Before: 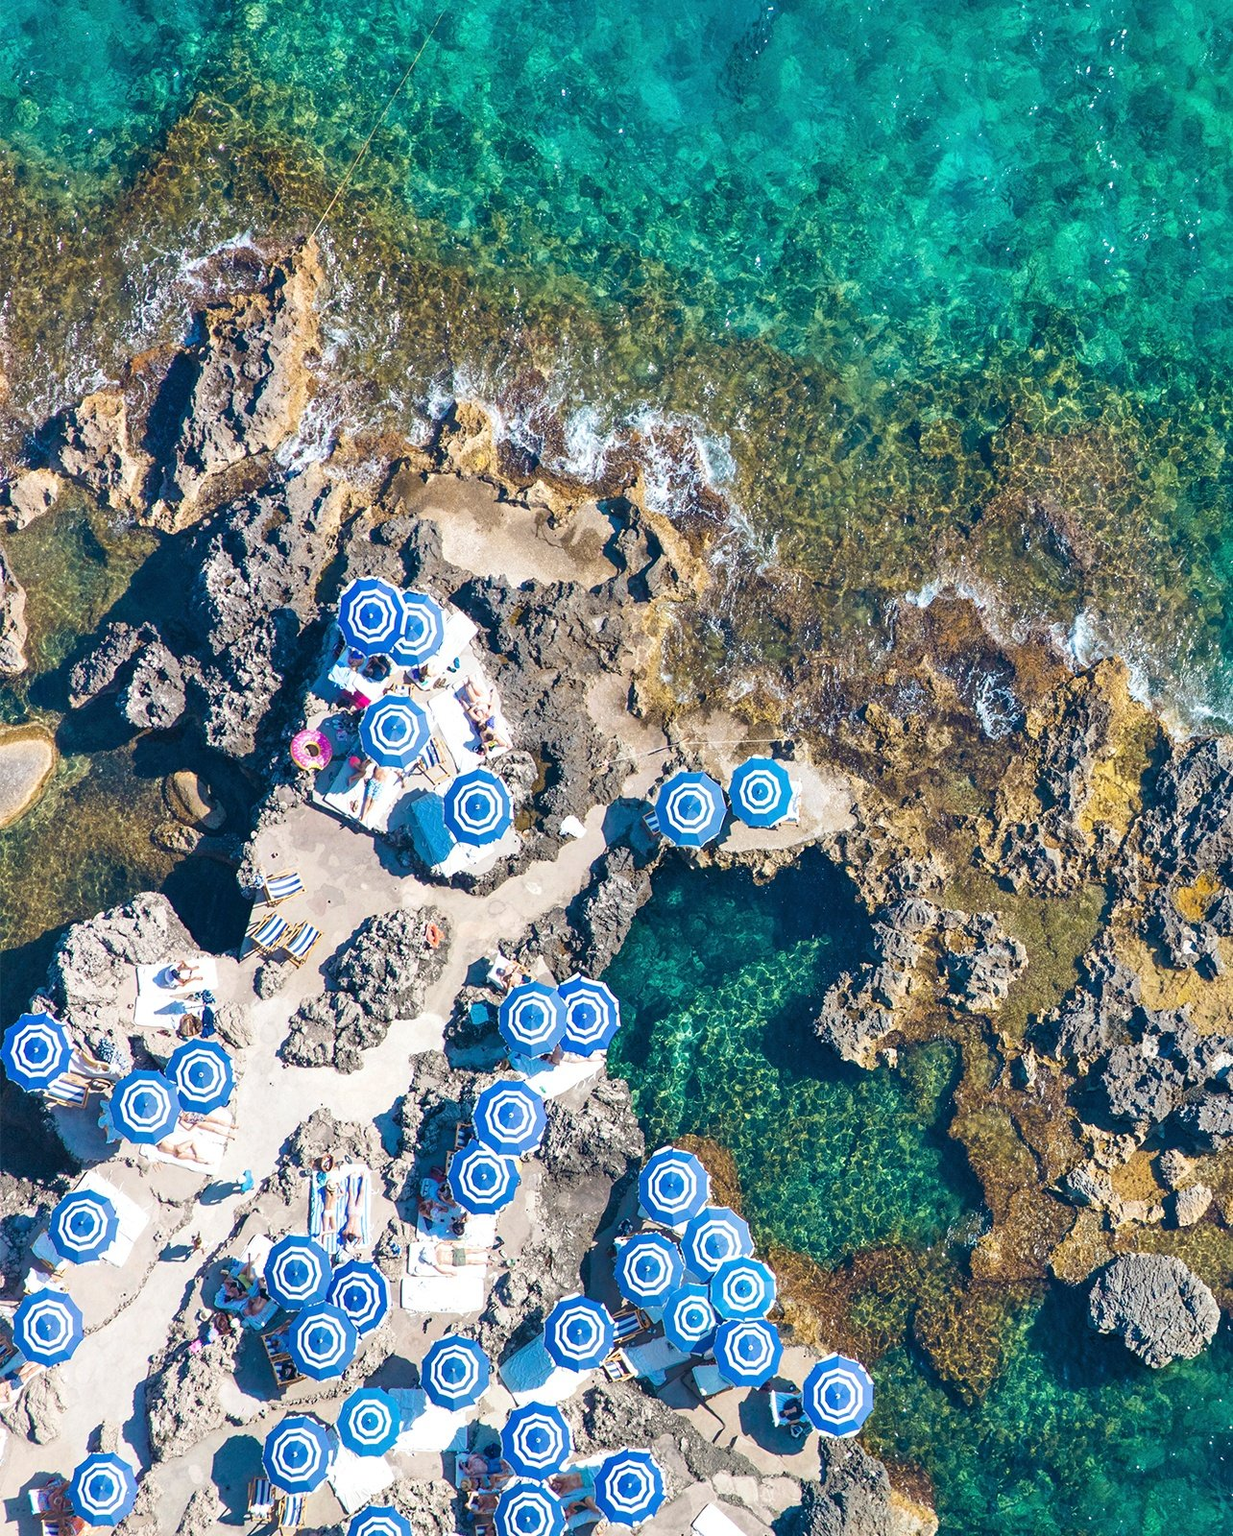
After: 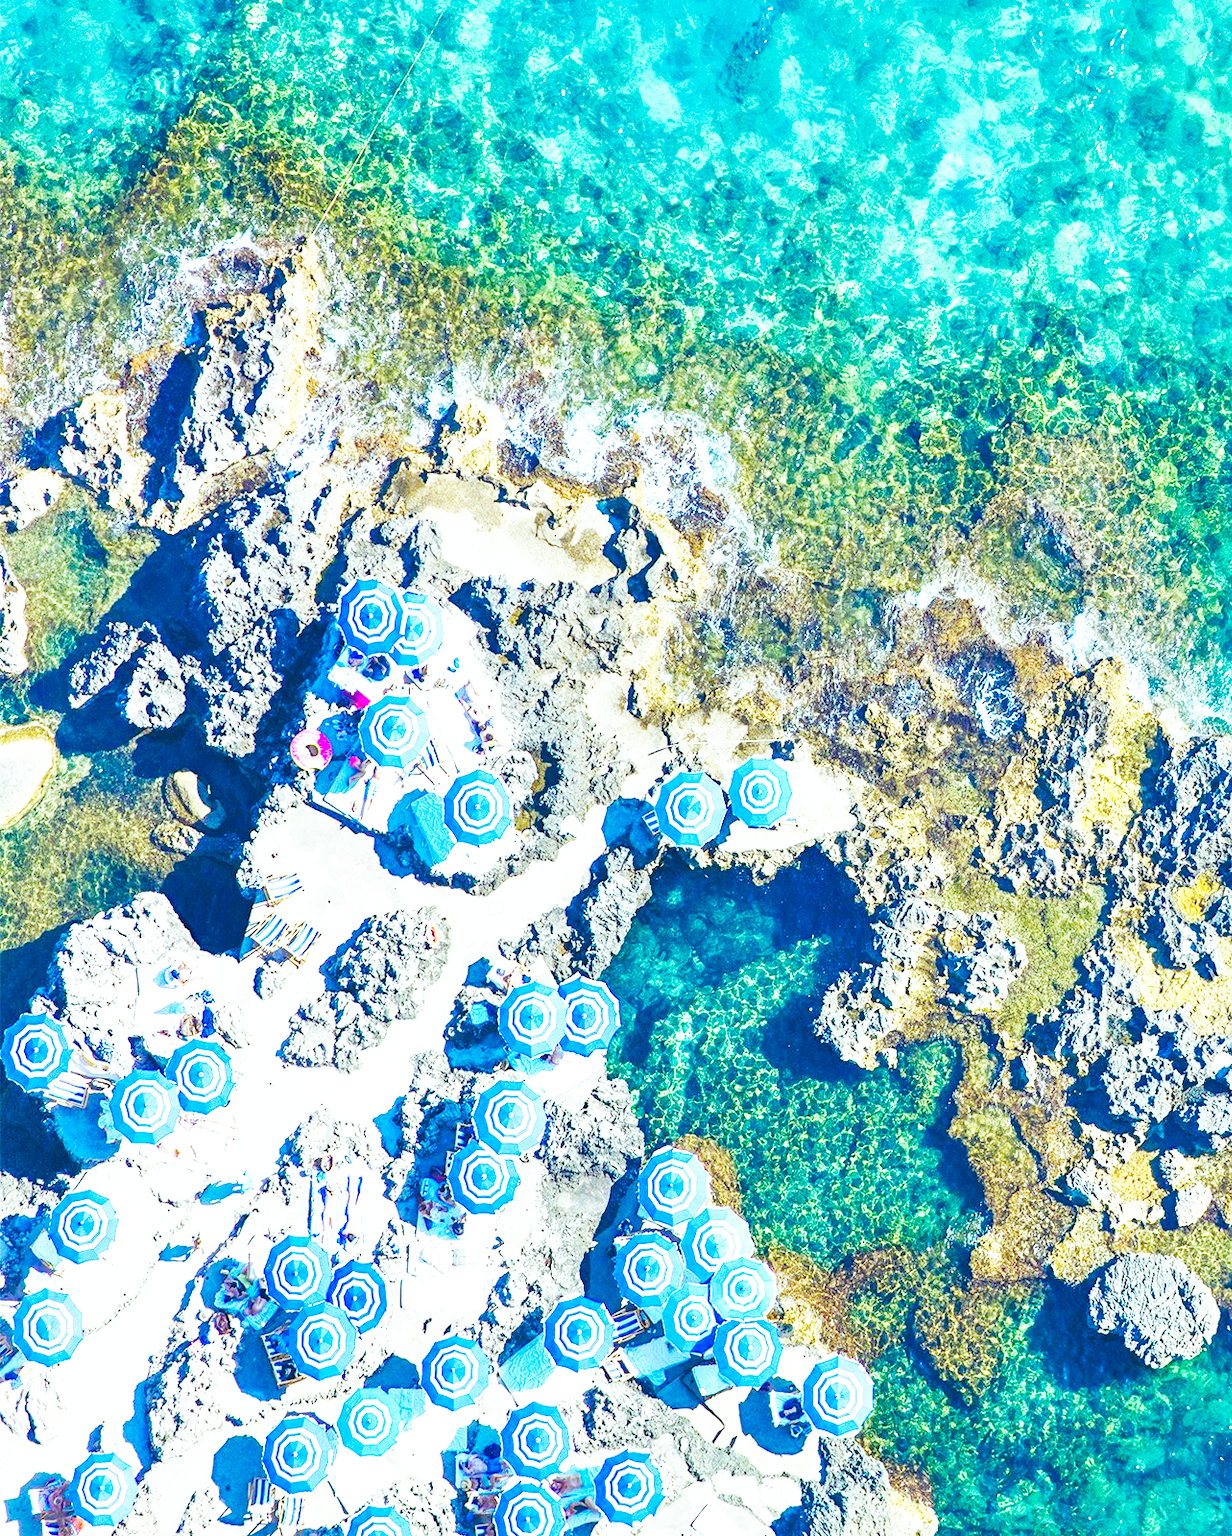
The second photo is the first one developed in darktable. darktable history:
base curve: curves: ch0 [(0, 0) (0.007, 0.004) (0.027, 0.03) (0.046, 0.07) (0.207, 0.54) (0.442, 0.872) (0.673, 0.972) (1, 1)], preserve colors none
color balance: mode lift, gamma, gain (sRGB), lift [0.997, 0.979, 1.021, 1.011], gamma [1, 1.084, 0.916, 0.998], gain [1, 0.87, 1.13, 1.101], contrast 4.55%, contrast fulcrum 38.24%, output saturation 104.09%
haze removal: compatibility mode true, adaptive false
color balance rgb: perceptual saturation grading › global saturation 25%, perceptual saturation grading › highlights -50%, perceptual saturation grading › shadows 30%, perceptual brilliance grading › global brilliance 12%, global vibrance 20%
exposure: black level correction -0.014, exposure -0.193 EV, compensate highlight preservation false
